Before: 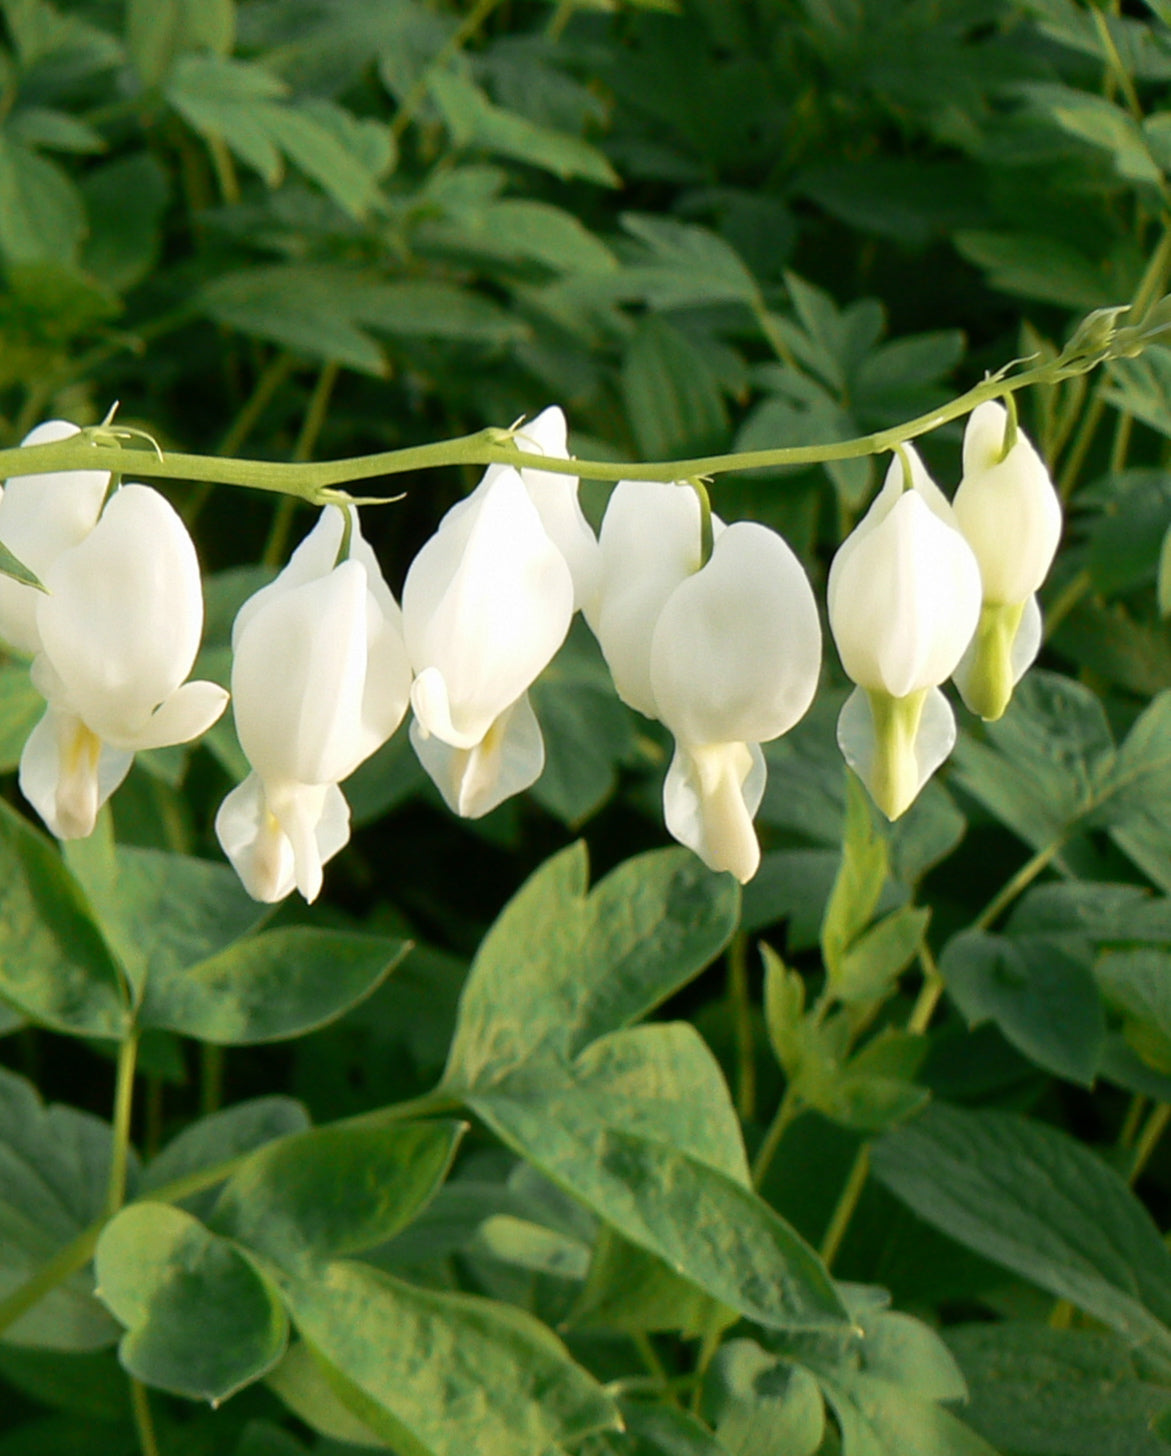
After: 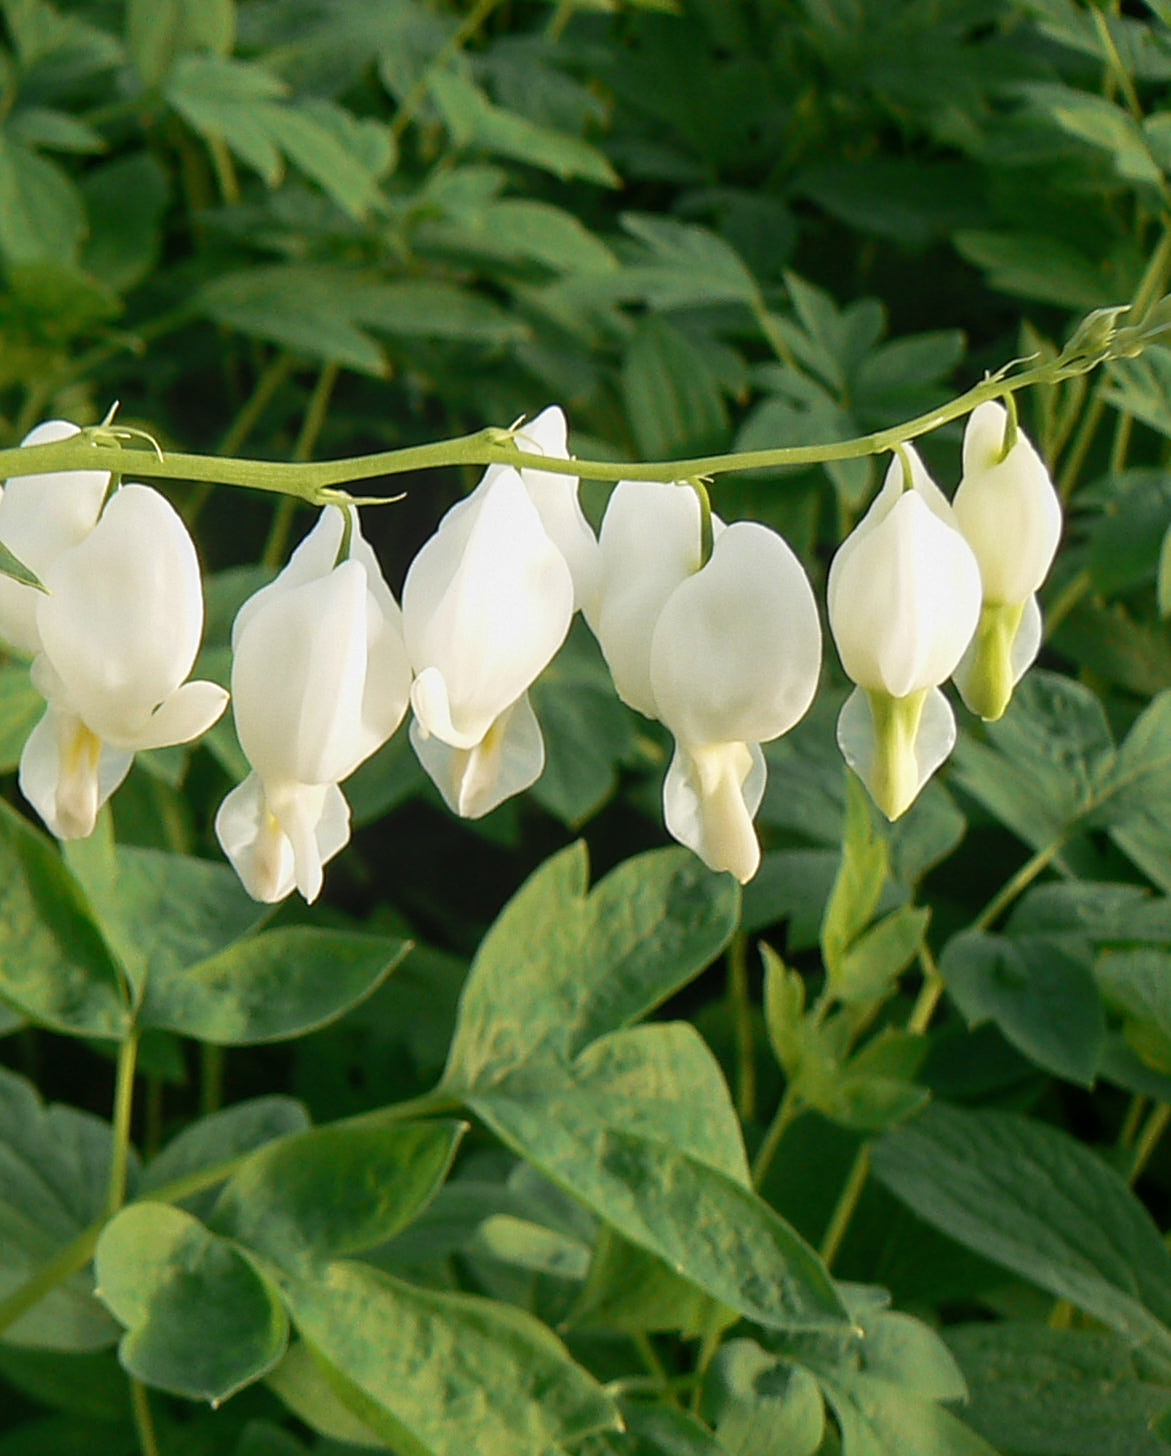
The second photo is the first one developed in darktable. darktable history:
tone equalizer: on, module defaults
sharpen: on, module defaults
local contrast: detail 110%
